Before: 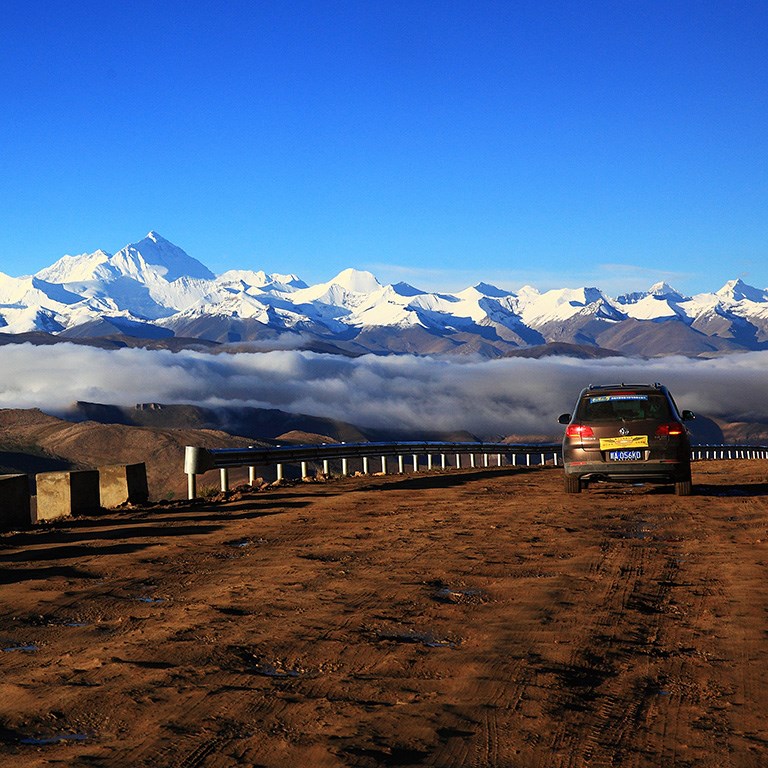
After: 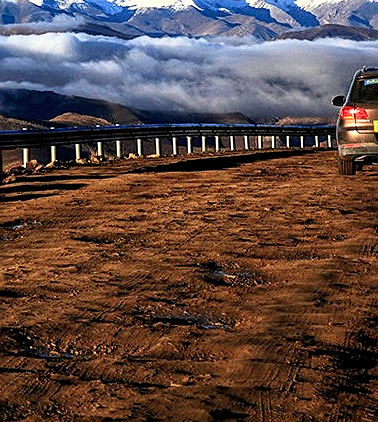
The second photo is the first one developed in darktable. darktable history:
crop: left 29.523%, top 41.518%, right 21.133%, bottom 3.515%
shadows and highlights: shadows -25.55, highlights 50.32, soften with gaussian
sharpen: on, module defaults
contrast brightness saturation: contrast 0.2, brightness 0.151, saturation 0.145
local contrast: detail 150%
